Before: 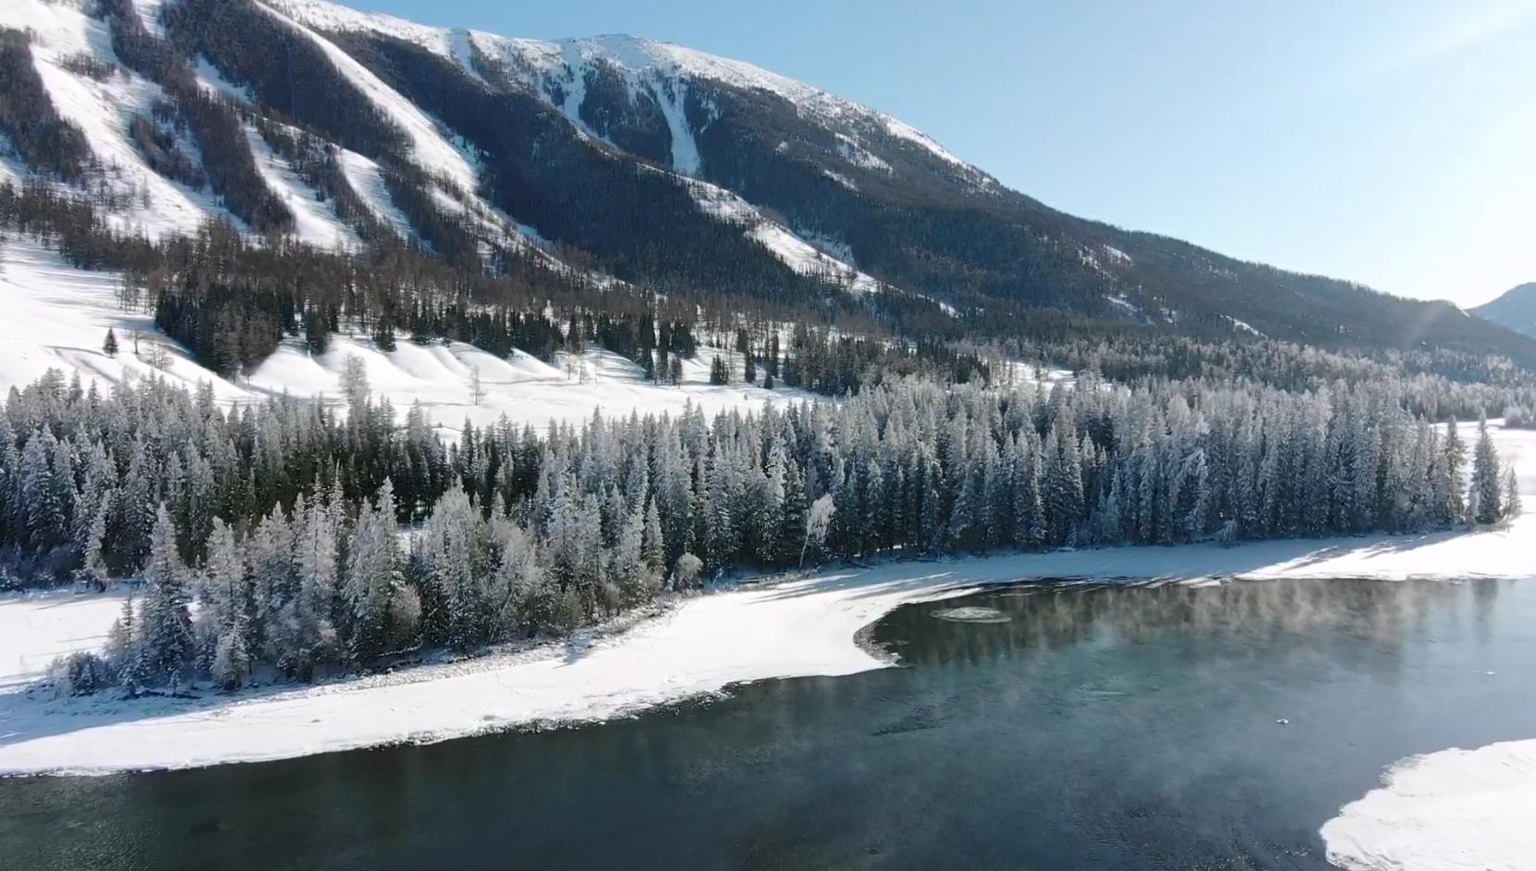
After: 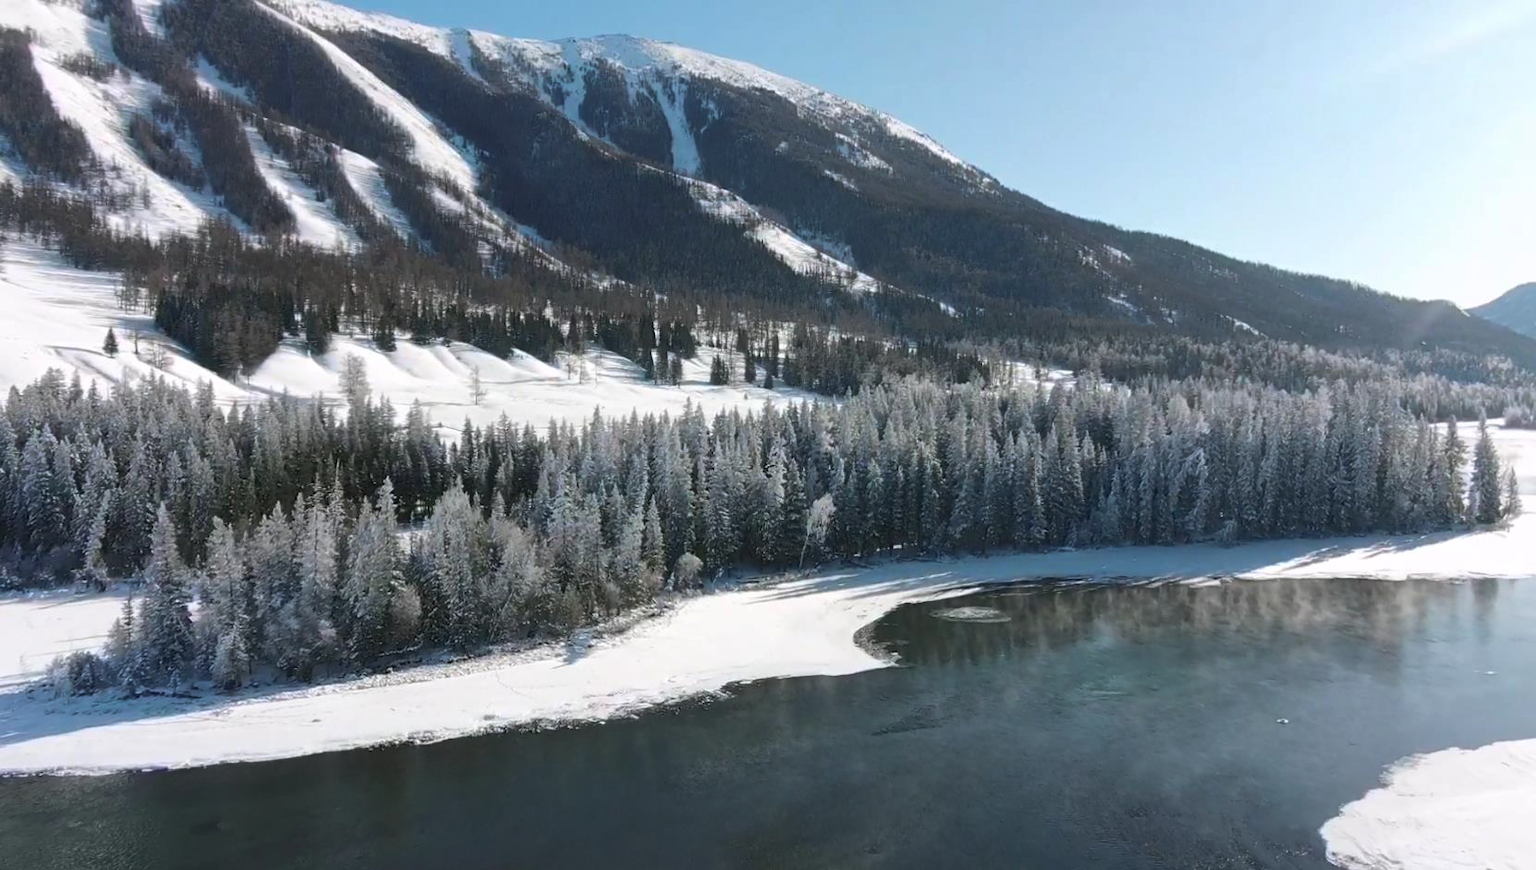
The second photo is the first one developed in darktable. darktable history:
tone curve: curves: ch0 [(0.001, 0.042) (0.128, 0.16) (0.452, 0.42) (0.603, 0.566) (0.754, 0.733) (1, 1)]; ch1 [(0, 0) (0.325, 0.327) (0.412, 0.441) (0.473, 0.466) (0.5, 0.499) (0.549, 0.558) (0.617, 0.625) (0.713, 0.7) (1, 1)]; ch2 [(0, 0) (0.386, 0.397) (0.445, 0.47) (0.505, 0.498) (0.529, 0.524) (0.574, 0.569) (0.652, 0.641) (1, 1)], preserve colors none
